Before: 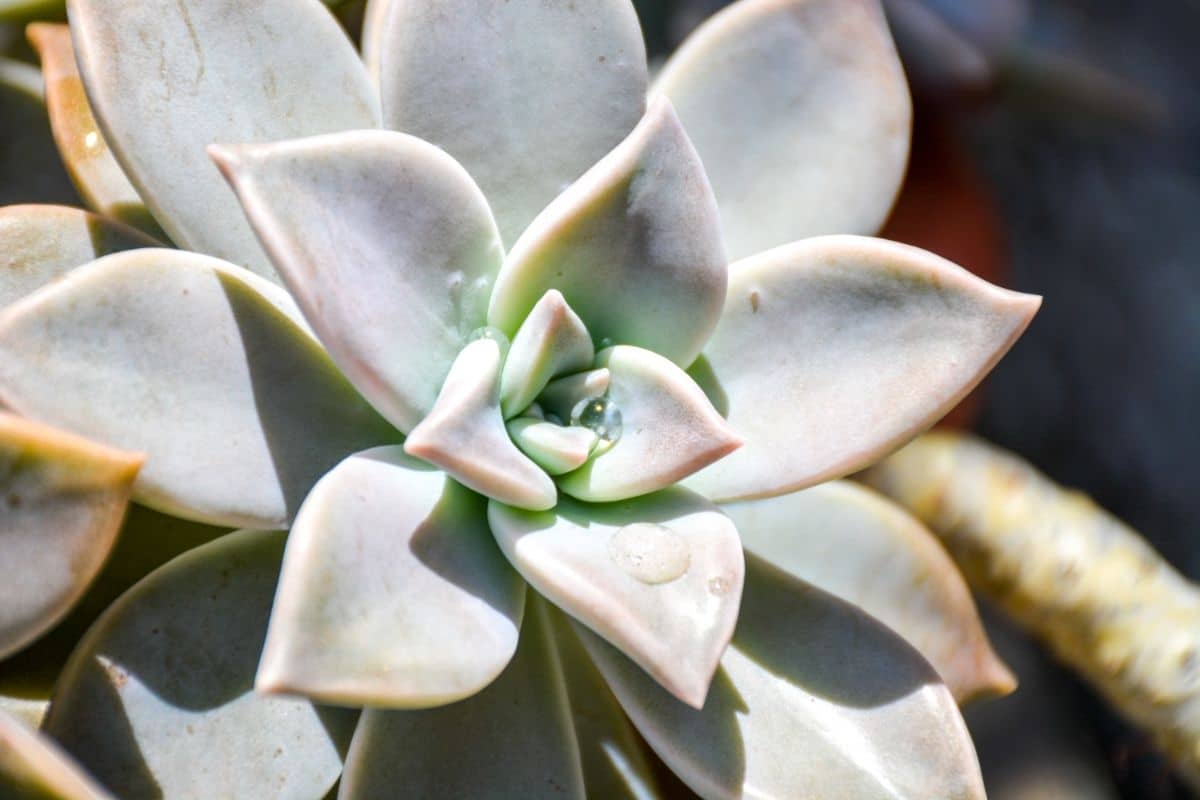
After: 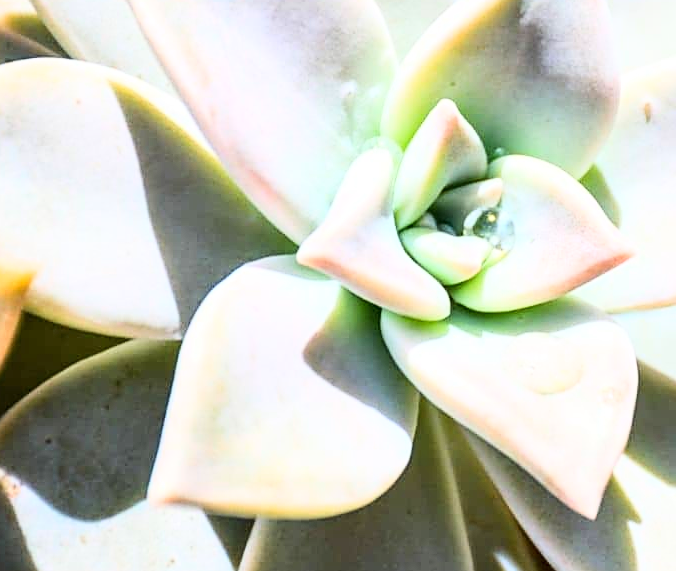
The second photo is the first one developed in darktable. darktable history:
base curve: curves: ch0 [(0, 0) (0.018, 0.026) (0.143, 0.37) (0.33, 0.731) (0.458, 0.853) (0.735, 0.965) (0.905, 0.986) (1, 1)]
sharpen: on, module defaults
crop: left 8.966%, top 23.852%, right 34.699%, bottom 4.703%
